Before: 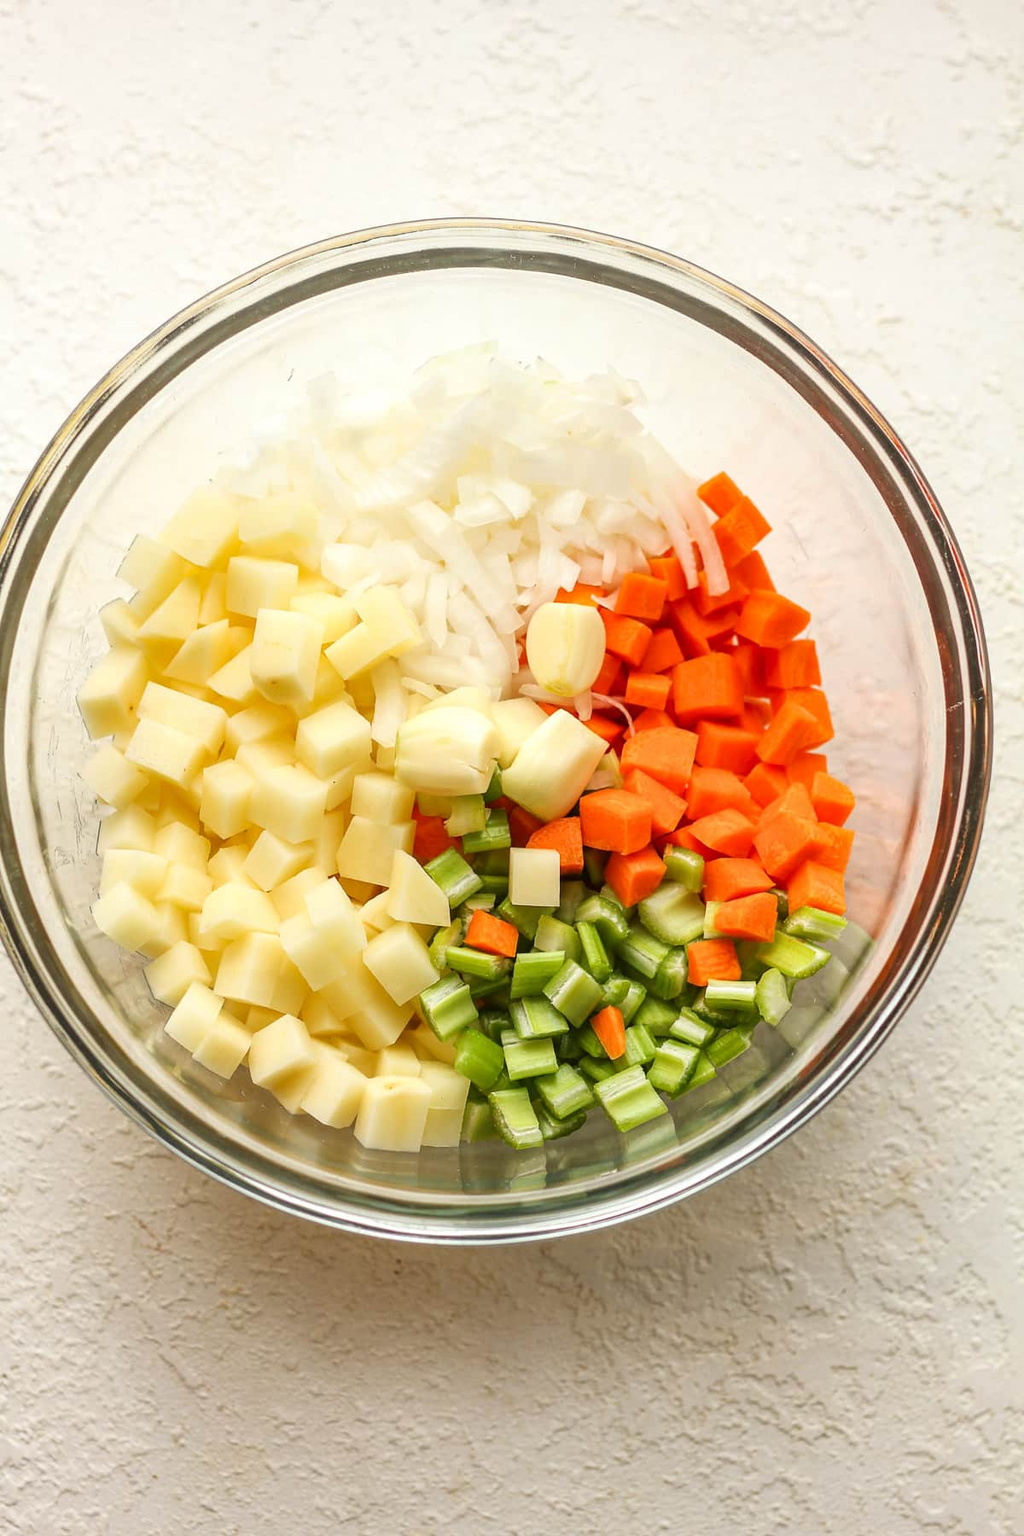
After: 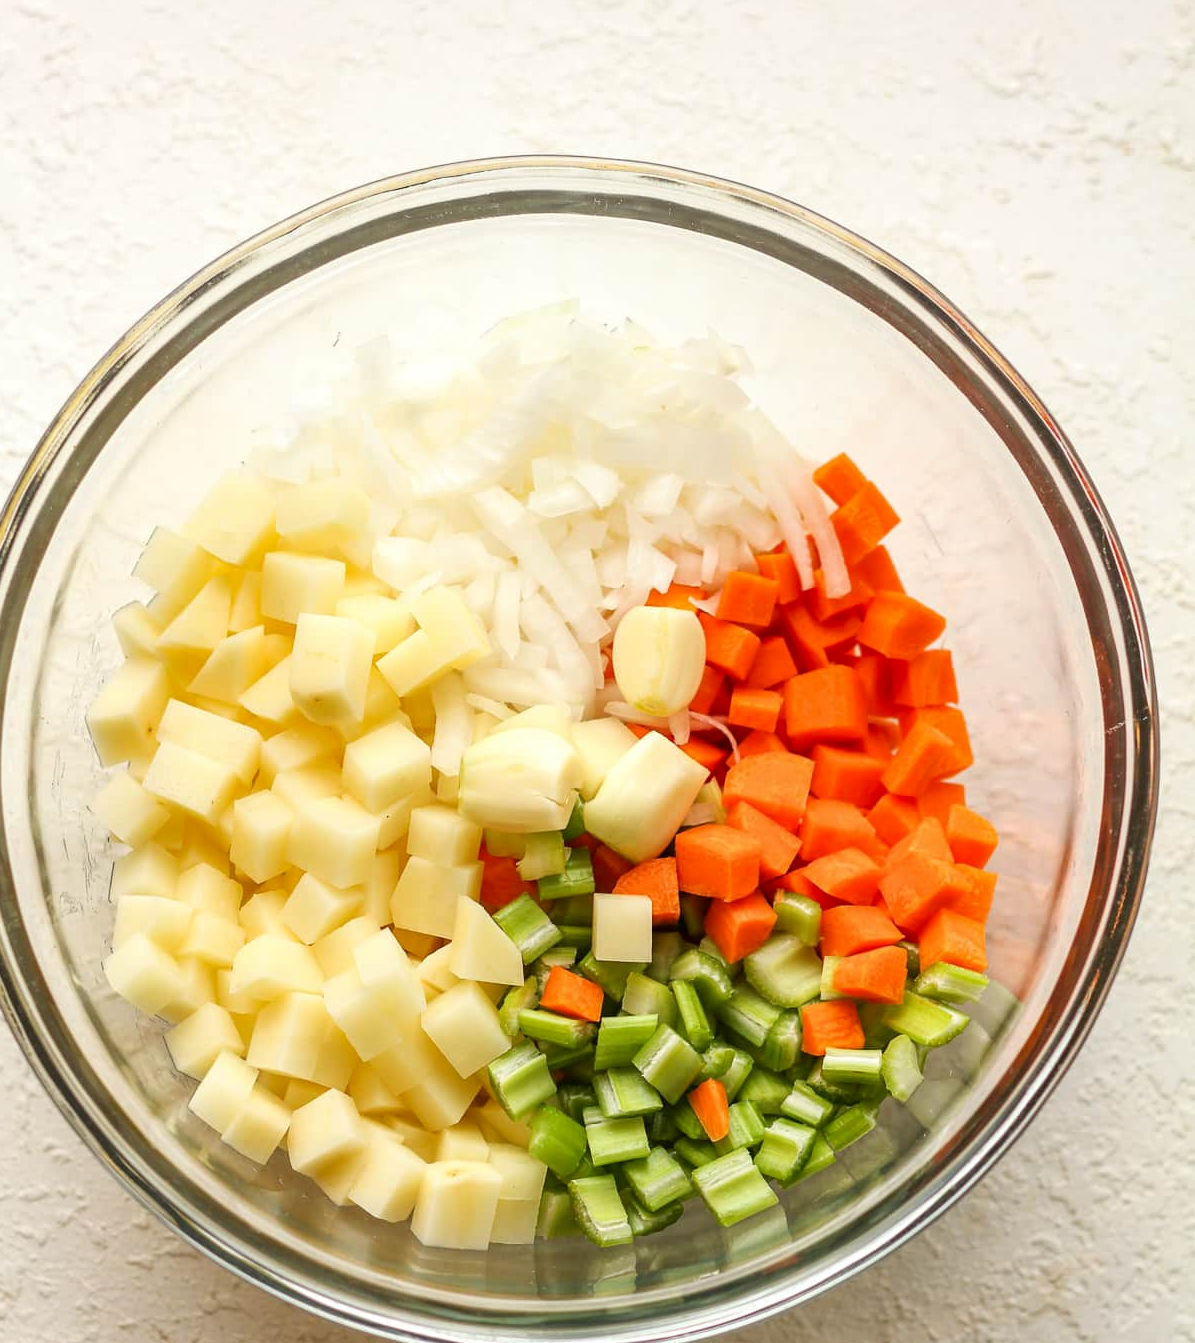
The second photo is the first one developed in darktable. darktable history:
exposure: black level correction 0.002, compensate exposure bias true, compensate highlight preservation false
crop: left 0.368%, top 5.563%, bottom 19.788%
